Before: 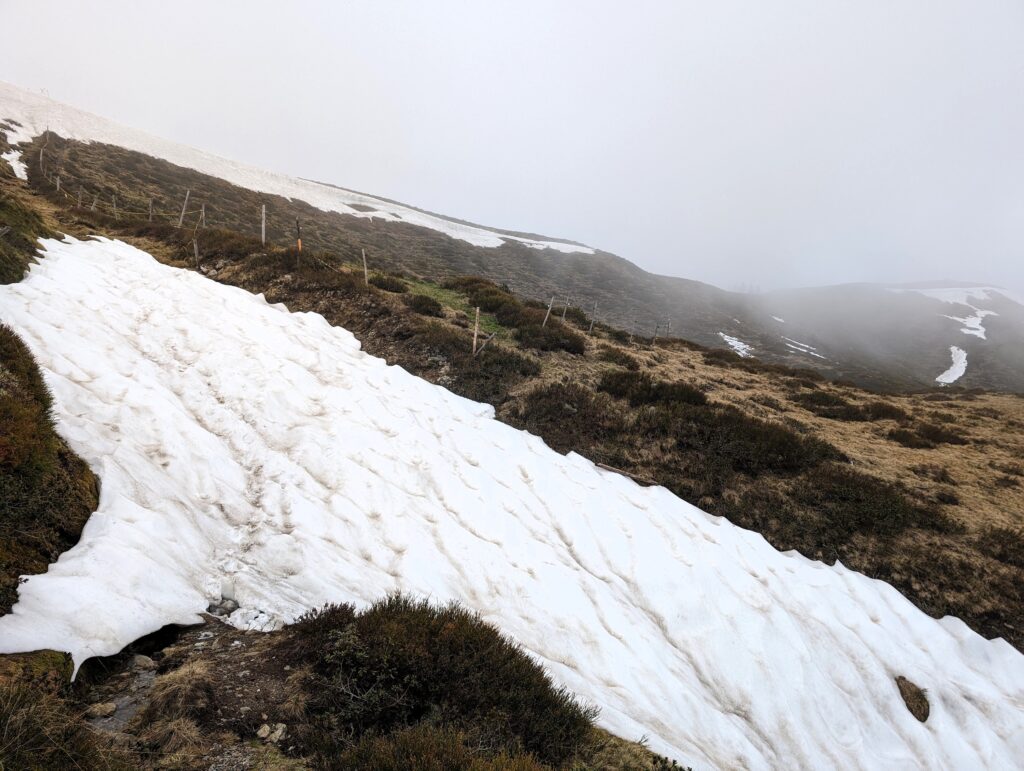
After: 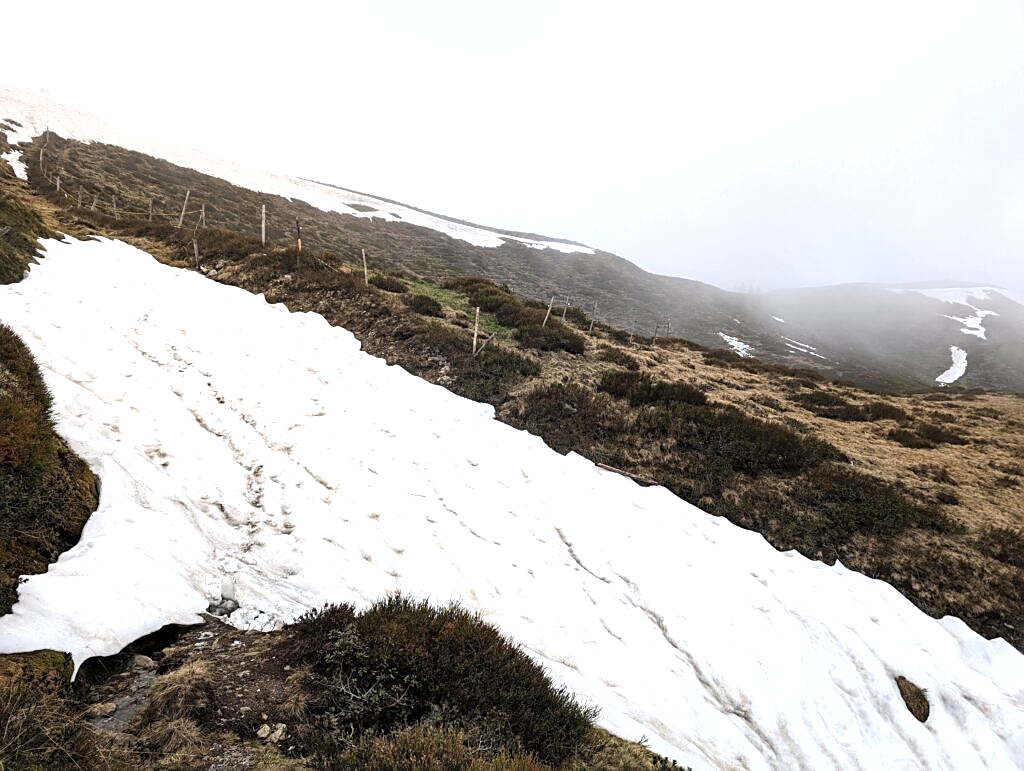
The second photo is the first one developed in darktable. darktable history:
exposure: exposure 0.2 EV, compensate highlight preservation false
sharpen: on, module defaults
shadows and highlights: radius 44.78, white point adjustment 6.64, compress 79.65%, highlights color adjustment 78.42%, soften with gaussian
